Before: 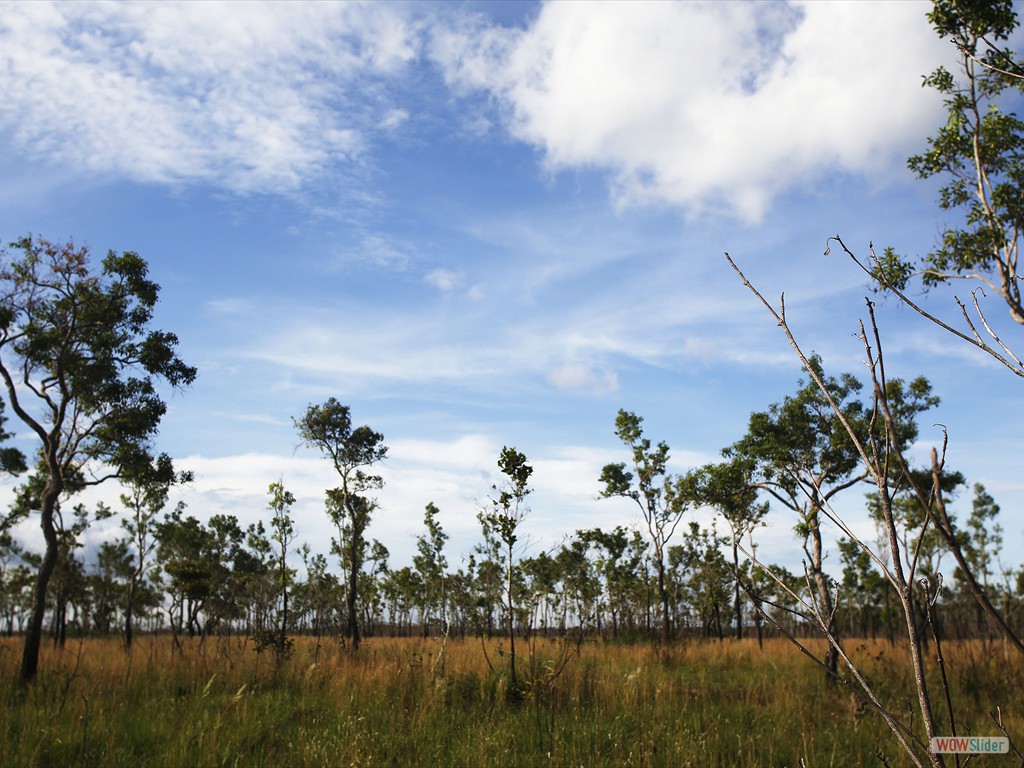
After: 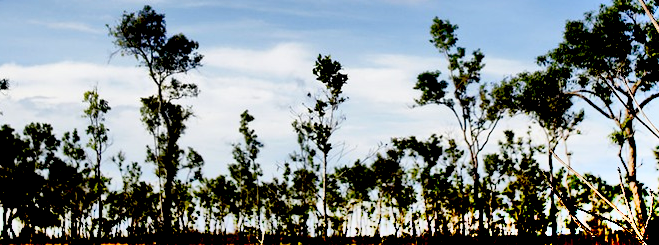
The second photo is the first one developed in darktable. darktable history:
crop: left 18.091%, top 51.13%, right 17.525%, bottom 16.85%
exposure: black level correction 0.056, exposure -0.039 EV, compensate highlight preservation false
shadows and highlights: shadows 75, highlights -60.85, soften with gaussian
